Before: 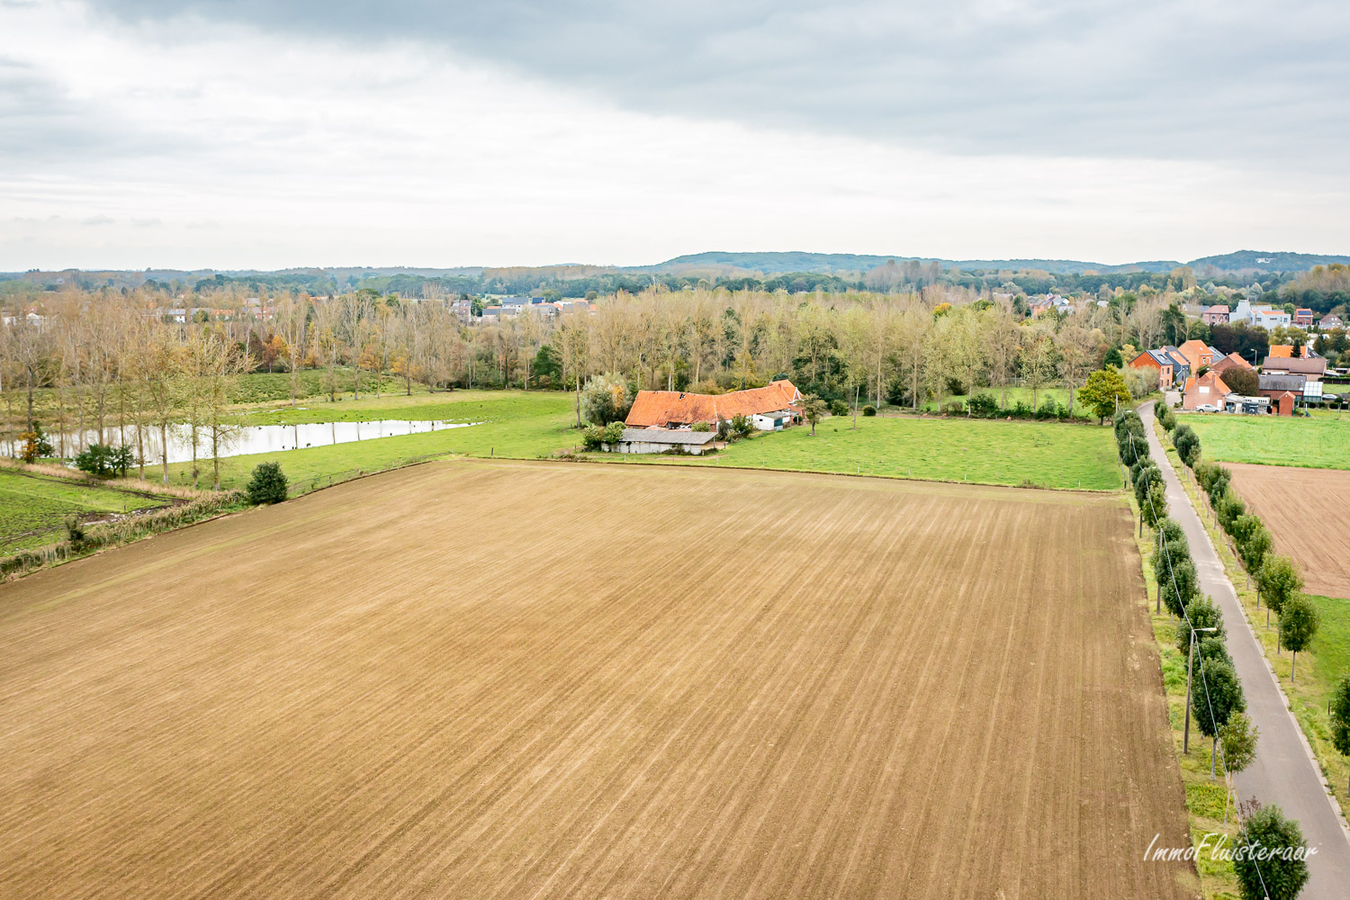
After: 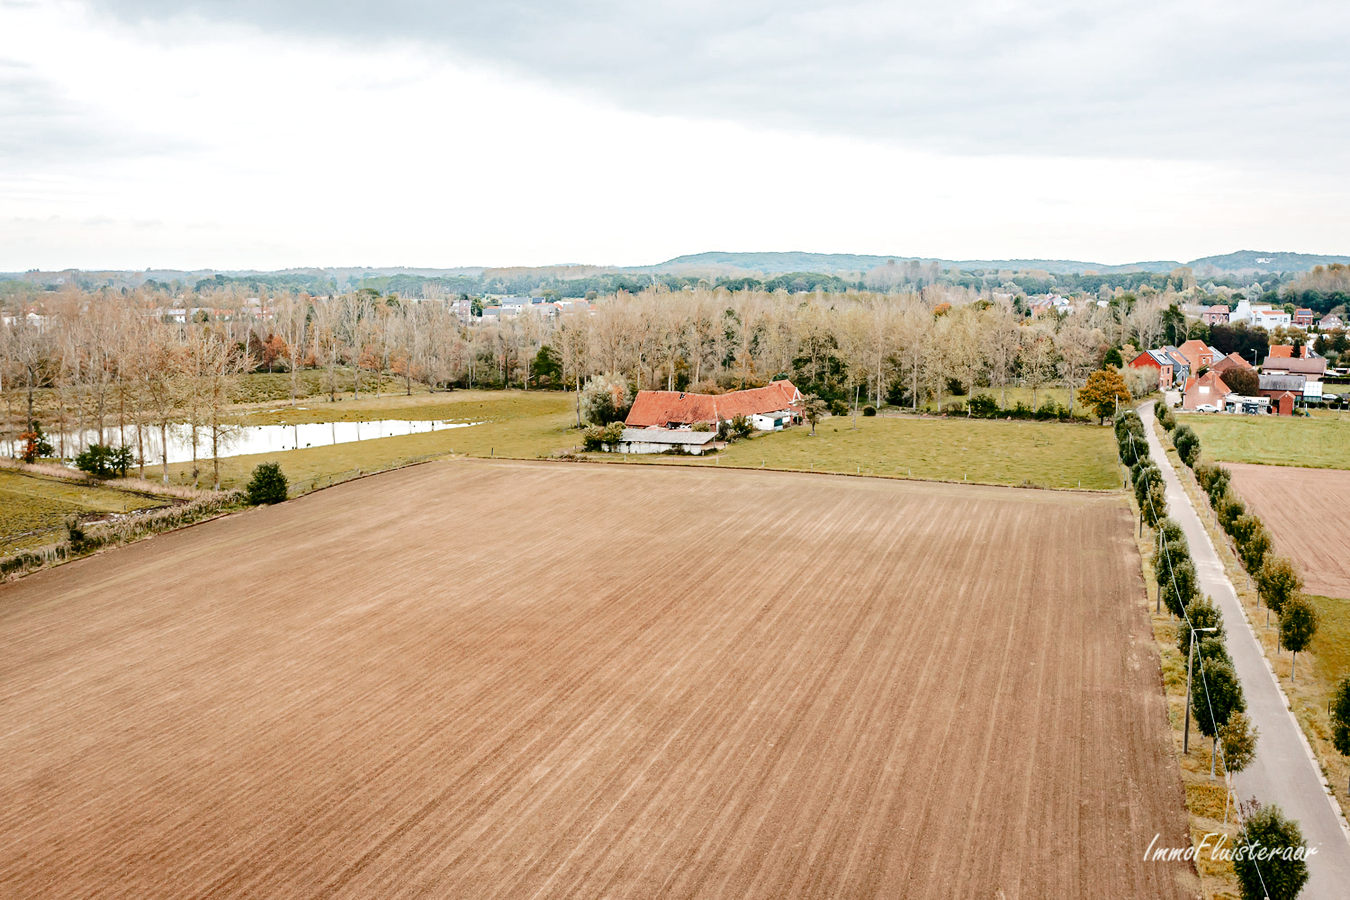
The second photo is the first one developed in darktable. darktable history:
exposure: black level correction 0, exposure 0.5 EV, compensate exposure bias true, compensate highlight preservation false
tone equalizer: -8 EV -0.75 EV, -7 EV -0.7 EV, -6 EV -0.6 EV, -5 EV -0.4 EV, -3 EV 0.4 EV, -2 EV 0.6 EV, -1 EV 0.7 EV, +0 EV 0.75 EV, edges refinement/feathering 500, mask exposure compensation -1.57 EV, preserve details no
color zones: curves: ch0 [(0, 0.299) (0.25, 0.383) (0.456, 0.352) (0.736, 0.571)]; ch1 [(0, 0.63) (0.151, 0.568) (0.254, 0.416) (0.47, 0.558) (0.732, 0.37) (0.909, 0.492)]; ch2 [(0.004, 0.604) (0.158, 0.443) (0.257, 0.403) (0.761, 0.468)]
tone curve: curves: ch0 [(0, 0) (0.003, 0.002) (0.011, 0.007) (0.025, 0.016) (0.044, 0.027) (0.069, 0.045) (0.1, 0.077) (0.136, 0.114) (0.177, 0.166) (0.224, 0.241) (0.277, 0.328) (0.335, 0.413) (0.399, 0.498) (0.468, 0.572) (0.543, 0.638) (0.623, 0.711) (0.709, 0.786) (0.801, 0.853) (0.898, 0.929) (1, 1)], preserve colors none
